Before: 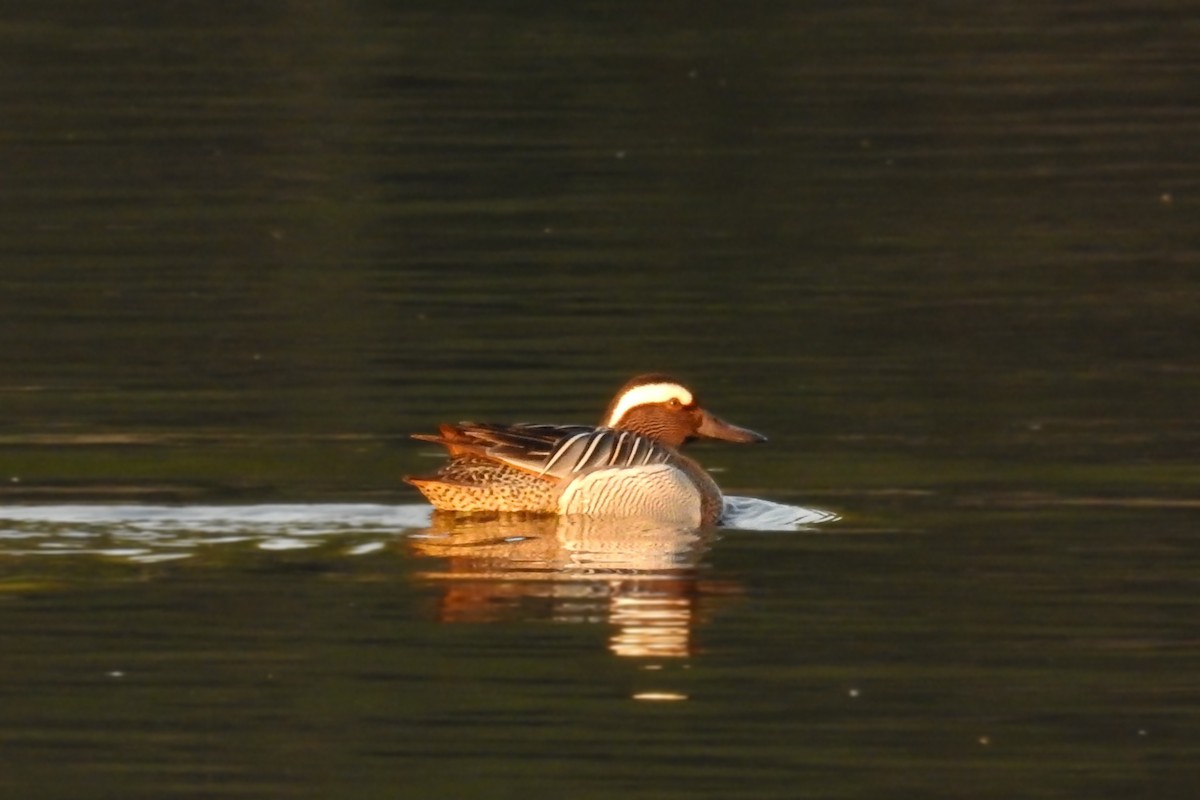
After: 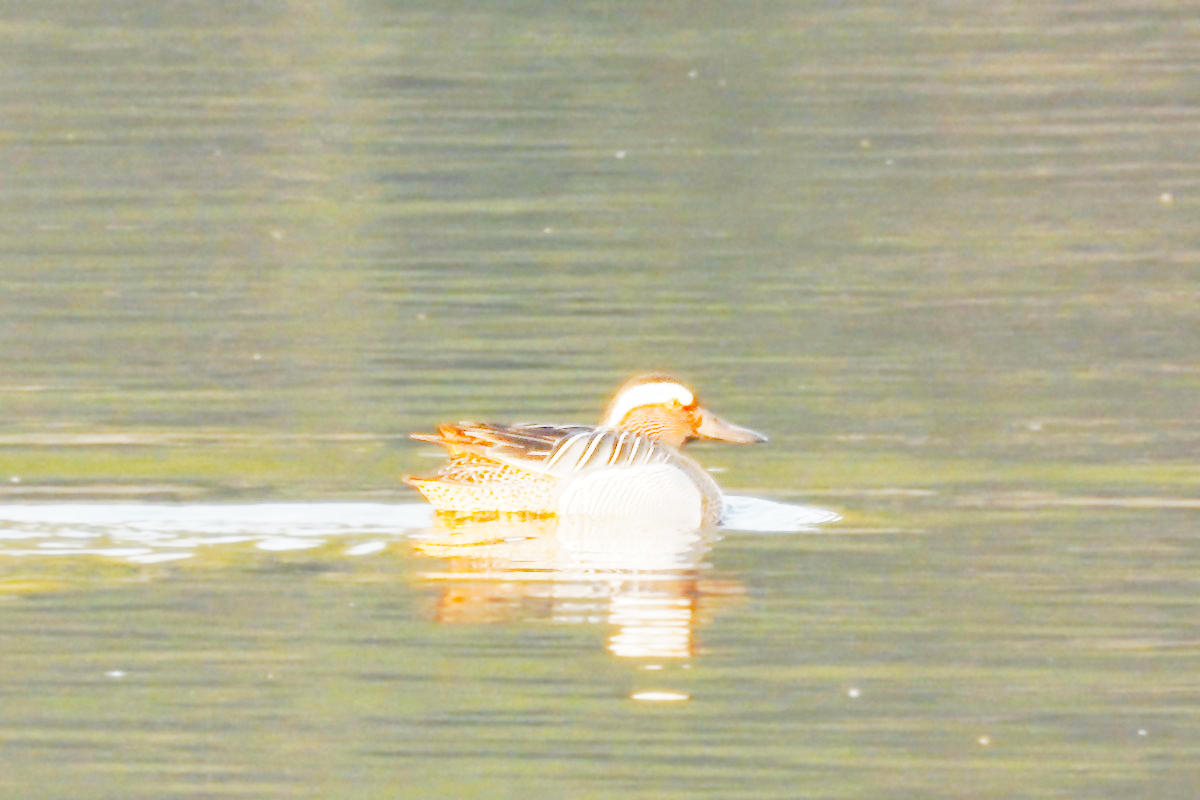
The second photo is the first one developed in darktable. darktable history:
tone curve: curves: ch0 [(0, 0) (0.003, 0.003) (0.011, 0.013) (0.025, 0.029) (0.044, 0.052) (0.069, 0.081) (0.1, 0.116) (0.136, 0.158) (0.177, 0.207) (0.224, 0.268) (0.277, 0.373) (0.335, 0.465) (0.399, 0.565) (0.468, 0.674) (0.543, 0.79) (0.623, 0.853) (0.709, 0.918) (0.801, 0.956) (0.898, 0.977) (1, 1)], preserve colors none
color look up table: target L [82.55, 81.13, 80.34, 79.62, 72.34, 76.1, 63.07, 57.67, 45.76, 38.24, 26.93, 199.85, 99.43, 97.83, 96.18, 91.5, 80.42, 84.15, 84.31, 80.87, 81.55, 79.79, 78.6, 75.43, 69.89, 69.97, 68.26, 64.27, 59.6, 54.55, 54.16, 52.08, 49.07, 45.3, 40.36, 21.61, 61.81, 58.15, 53.69, 48.58, 35.59, 39.17, 83.93, 80.62, 65.56, 61.37, 57, 58.85, 0], target a [-5.512, -1.037, -7.171, -8.649, -17.33, -32.35, -53.04, -36.65, -10.84, -1.265, -0.773, 0, 0.074, -0.298, -0.011, -0.971, -12.79, -1.633, -0.446, 3.243, -0.034, 4.453, -0.015, -1.266, 10.16, -1.116, 11.94, 25.1, 37.86, 45.21, -0.542, 50.28, 48.88, 48.49, 14.23, -0.197, 8.27, 47.11, 25.87, 2.908, 21.65, 10.03, -8.891, -14.47, -31.95, -28.41, -9.16, -17.78, 0], target b [-5.844, -4.992, -4.267, -9.441, 44.91, -16.78, 18.48, 23.93, 20.22, -2.411, -1.347, 0, -0.905, 1.116, 0.082, 0.191, 65.5, -1.76, -0.669, -0.681, 0.014, -0.984, 0.076, -1.348, 59.2, -2.059, 10.12, 53.11, 48.15, 12.22, -2.777, -2.002, 22.47, 25.82, 12.07, -0.751, -20.1, -13.62, -27.8, -51.13, -20.41, -53.87, -10.85, -11.08, -51.71, -52.95, -25.5, -59.8, 0], num patches 48
